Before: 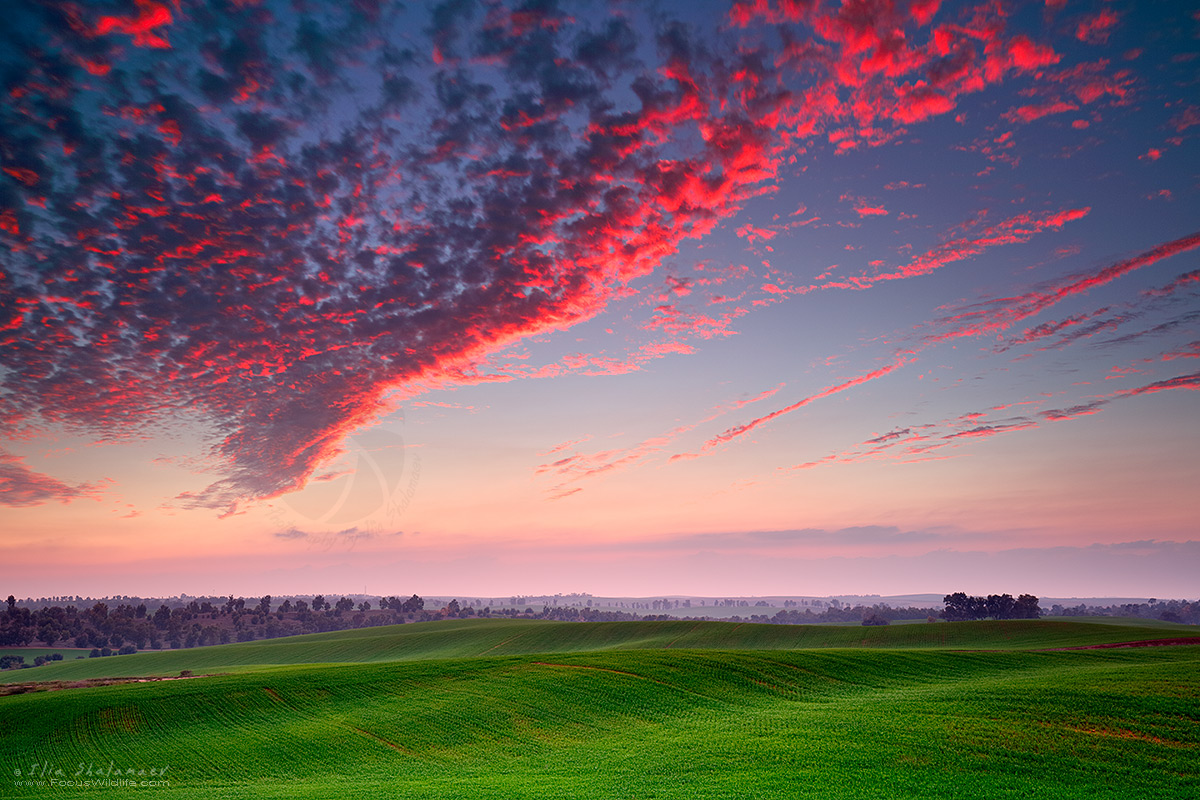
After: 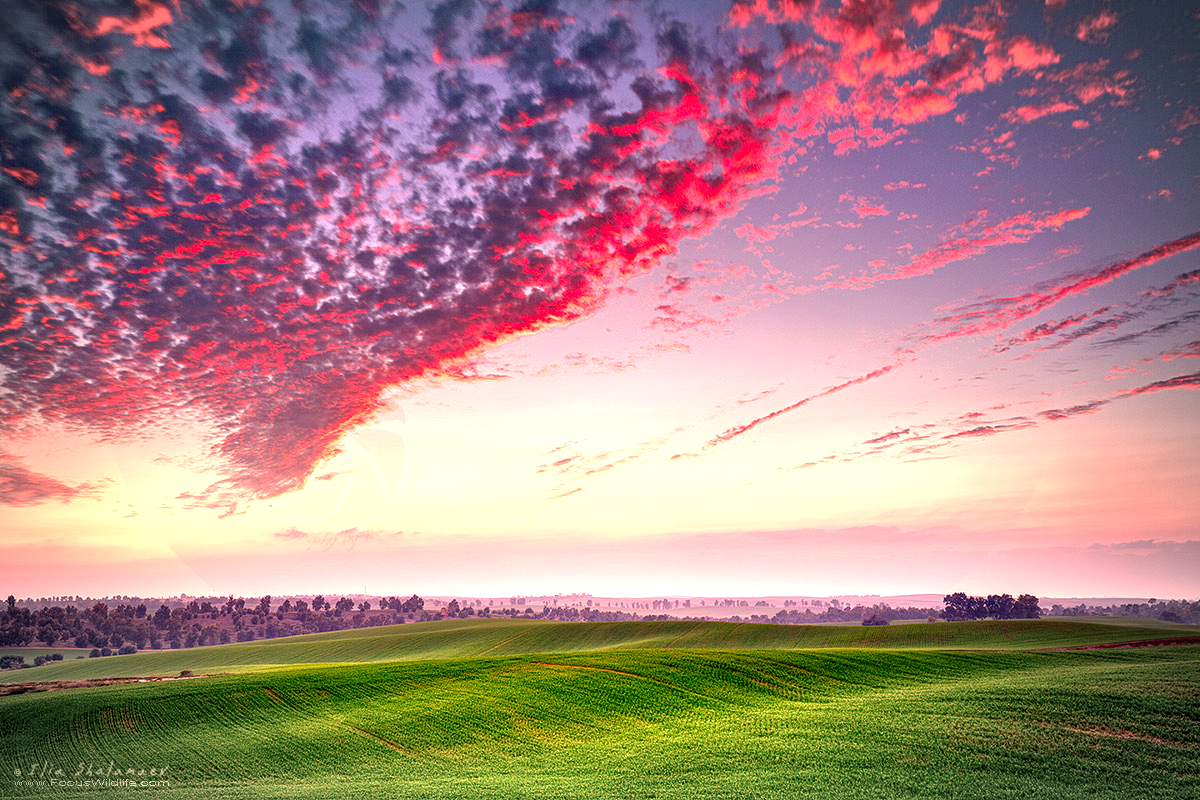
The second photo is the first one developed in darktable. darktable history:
vignetting: center (-0.031, -0.041), automatic ratio true, unbound false
tone equalizer: -8 EV 1.02 EV, -7 EV 1.01 EV, -6 EV 0.987 EV, -5 EV 1.04 EV, -4 EV 1.04 EV, -3 EV 0.759 EV, -2 EV 0.522 EV, -1 EV 0.227 EV
local contrast: highlights 64%, shadows 53%, detail 169%, midtone range 0.515
color correction: highlights a* 21.1, highlights b* 19.64
exposure: black level correction 0, exposure 0.948 EV, compensate highlight preservation false
